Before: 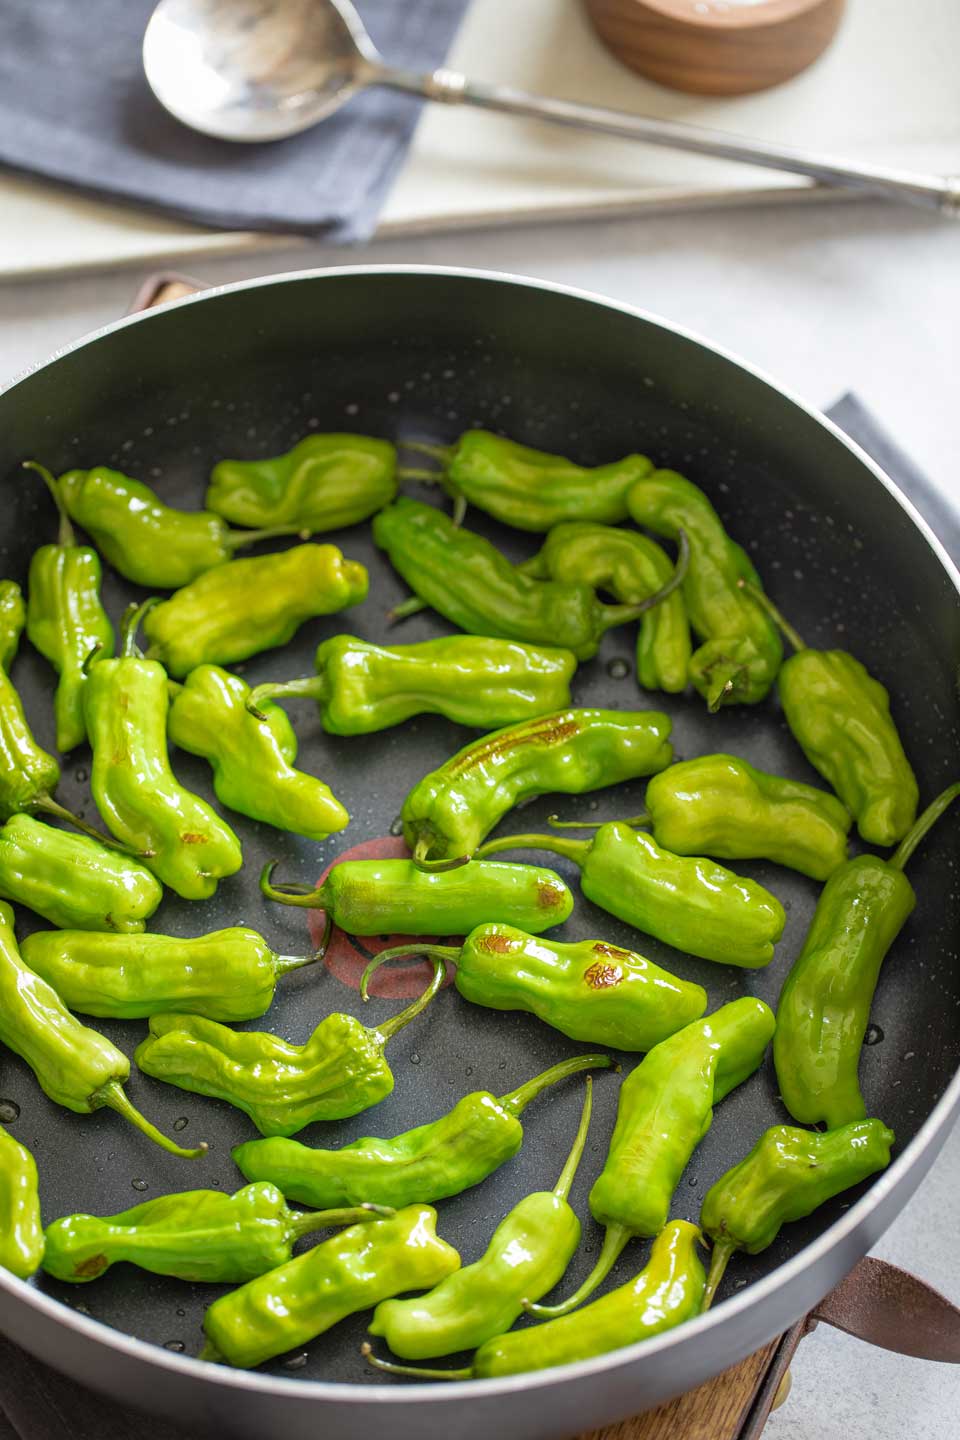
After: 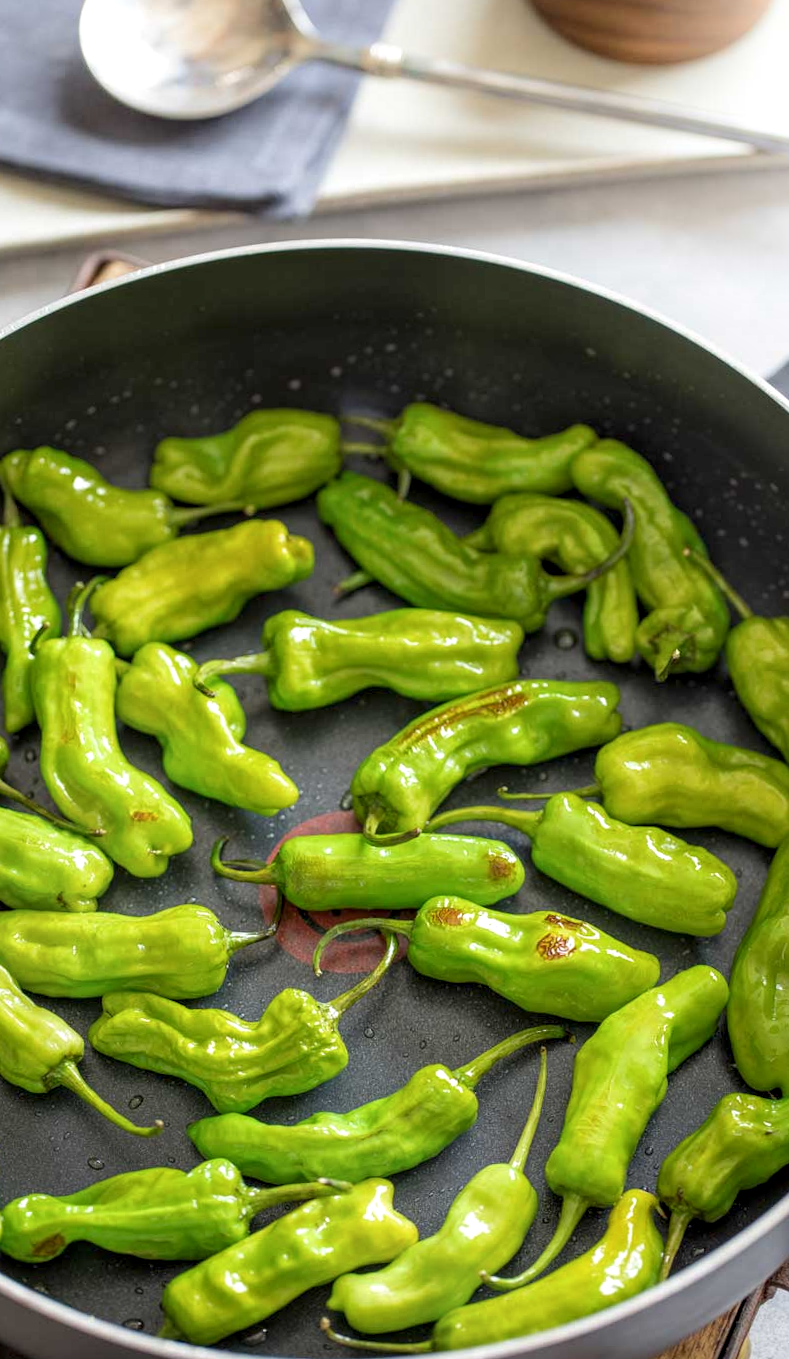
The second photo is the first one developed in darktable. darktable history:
tone equalizer: -7 EV 0.18 EV, -6 EV 0.12 EV, -5 EV 0.08 EV, -4 EV 0.04 EV, -2 EV -0.02 EV, -1 EV -0.04 EV, +0 EV -0.06 EV, luminance estimator HSV value / RGB max
local contrast: highlights 83%, shadows 81%
shadows and highlights: shadows -21.3, highlights 100, soften with gaussian
crop and rotate: angle 1°, left 4.281%, top 0.642%, right 11.383%, bottom 2.486%
